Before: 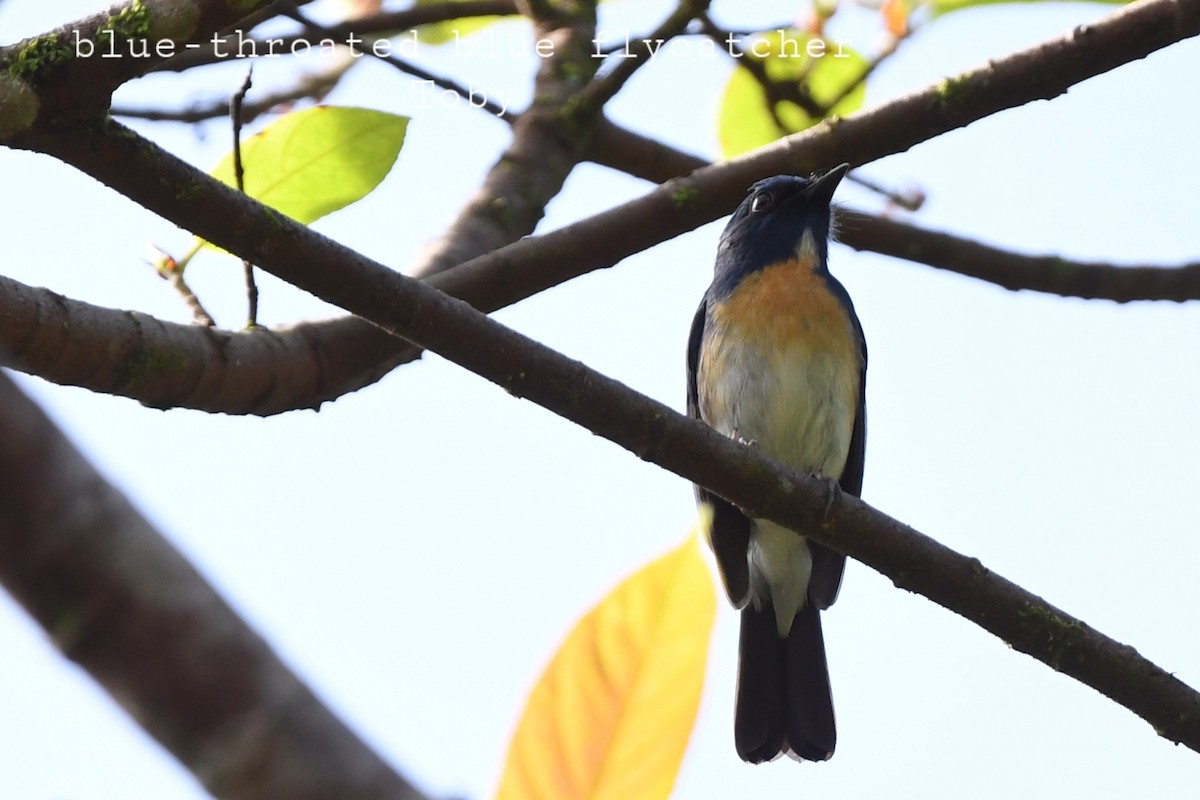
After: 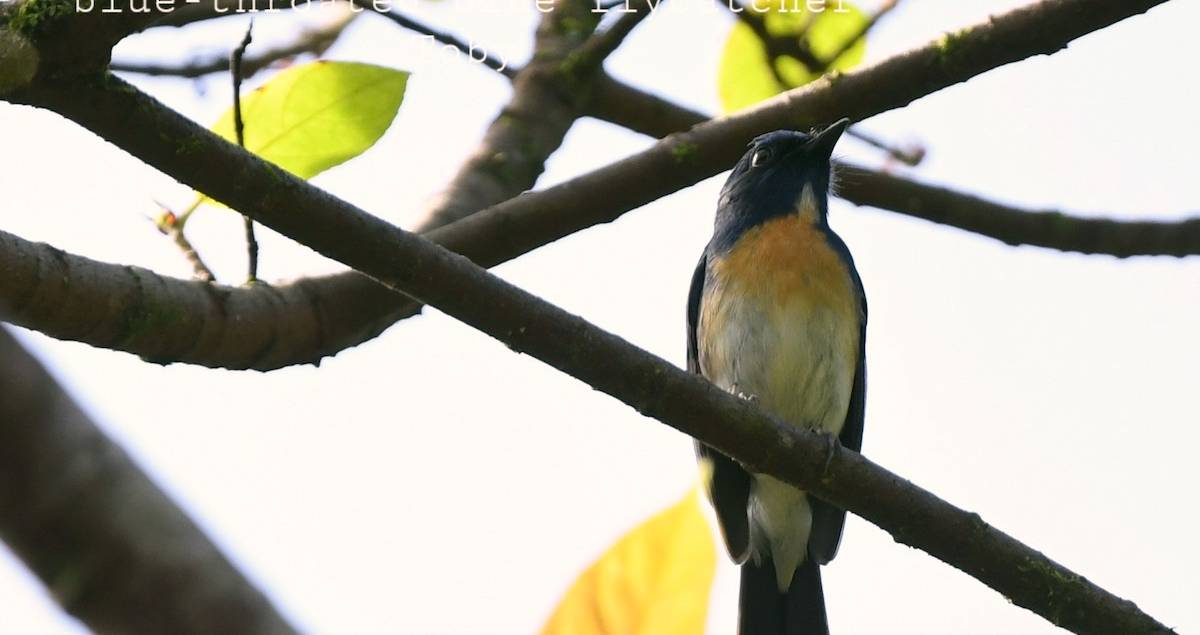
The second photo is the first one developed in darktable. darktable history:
crop and rotate: top 5.661%, bottom 14.844%
color correction: highlights a* 4.38, highlights b* 4.95, shadows a* -6.81, shadows b* 4.6
